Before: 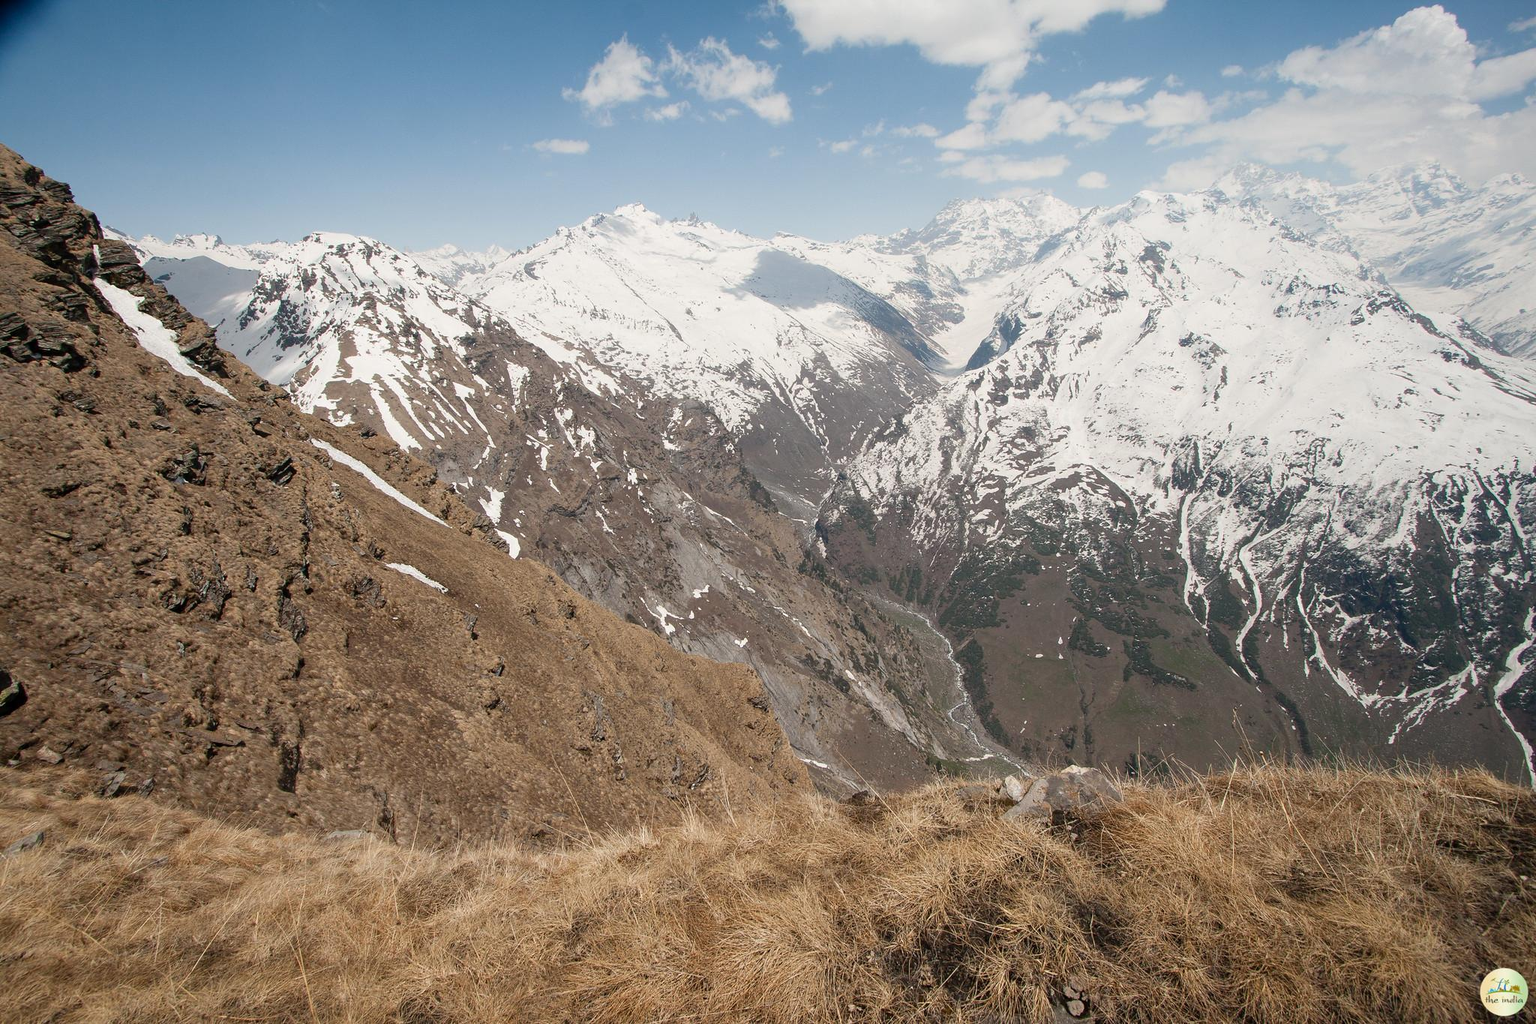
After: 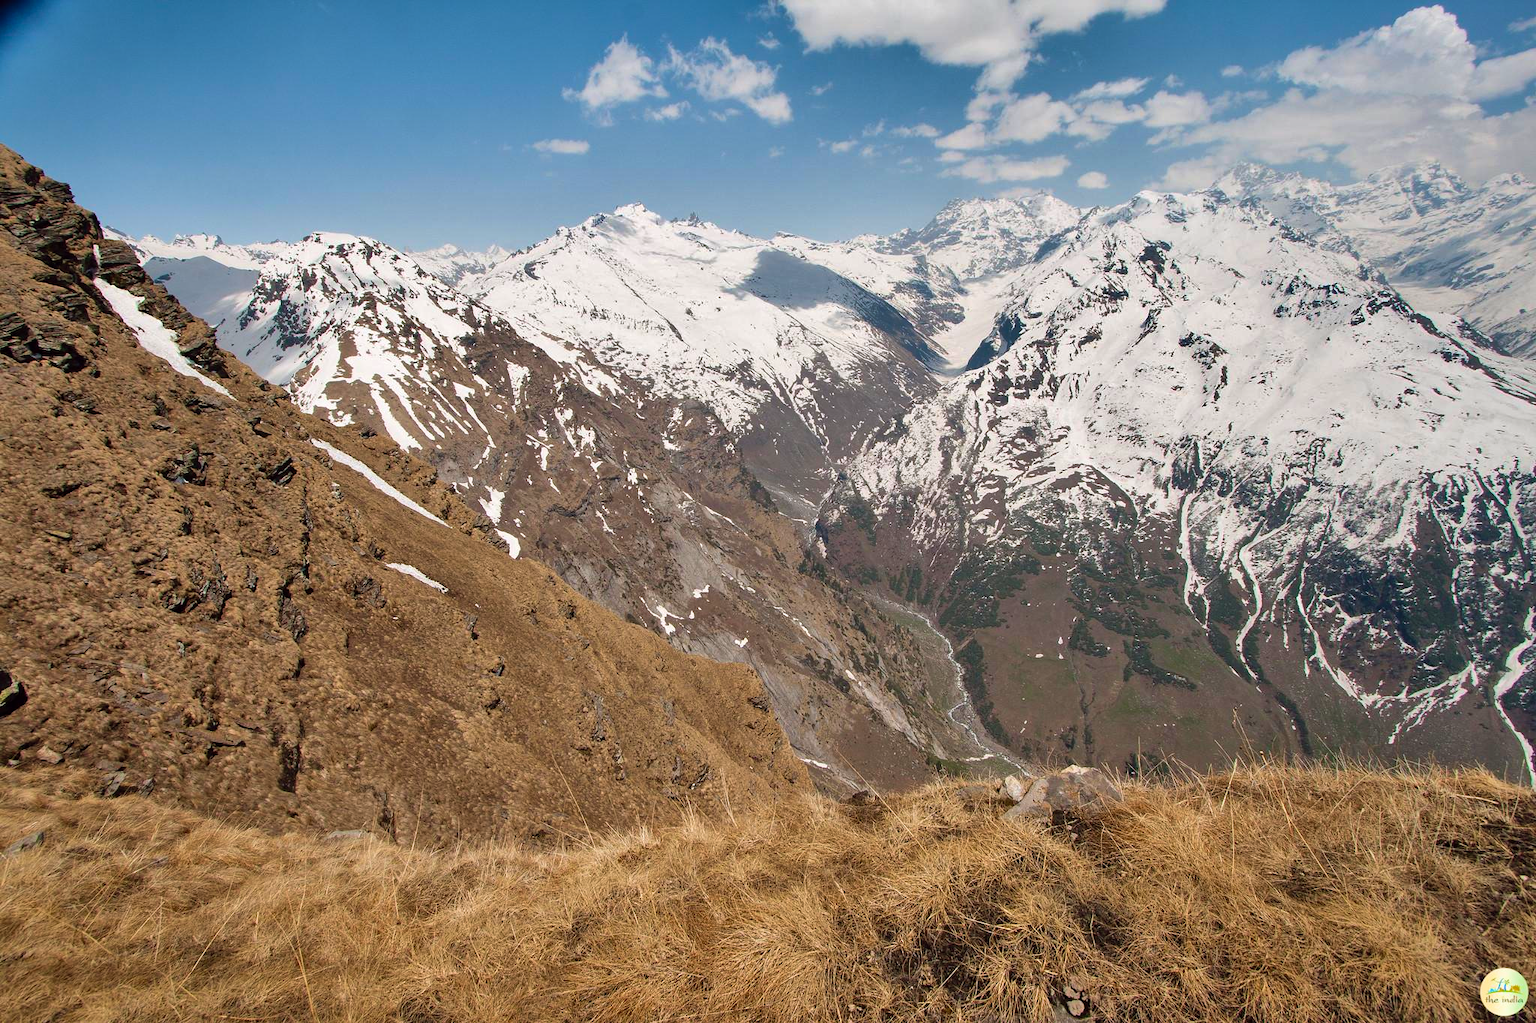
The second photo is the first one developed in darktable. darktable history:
color balance: lift [1, 1.001, 0.999, 1.001], gamma [1, 1.004, 1.007, 0.993], gain [1, 0.991, 0.987, 1.013], contrast 7.5%, contrast fulcrum 10%, output saturation 115%
exposure: exposure -0.157 EV, compensate highlight preservation false
shadows and highlights: shadows 75, highlights -60.85, soften with gaussian
velvia: on, module defaults
